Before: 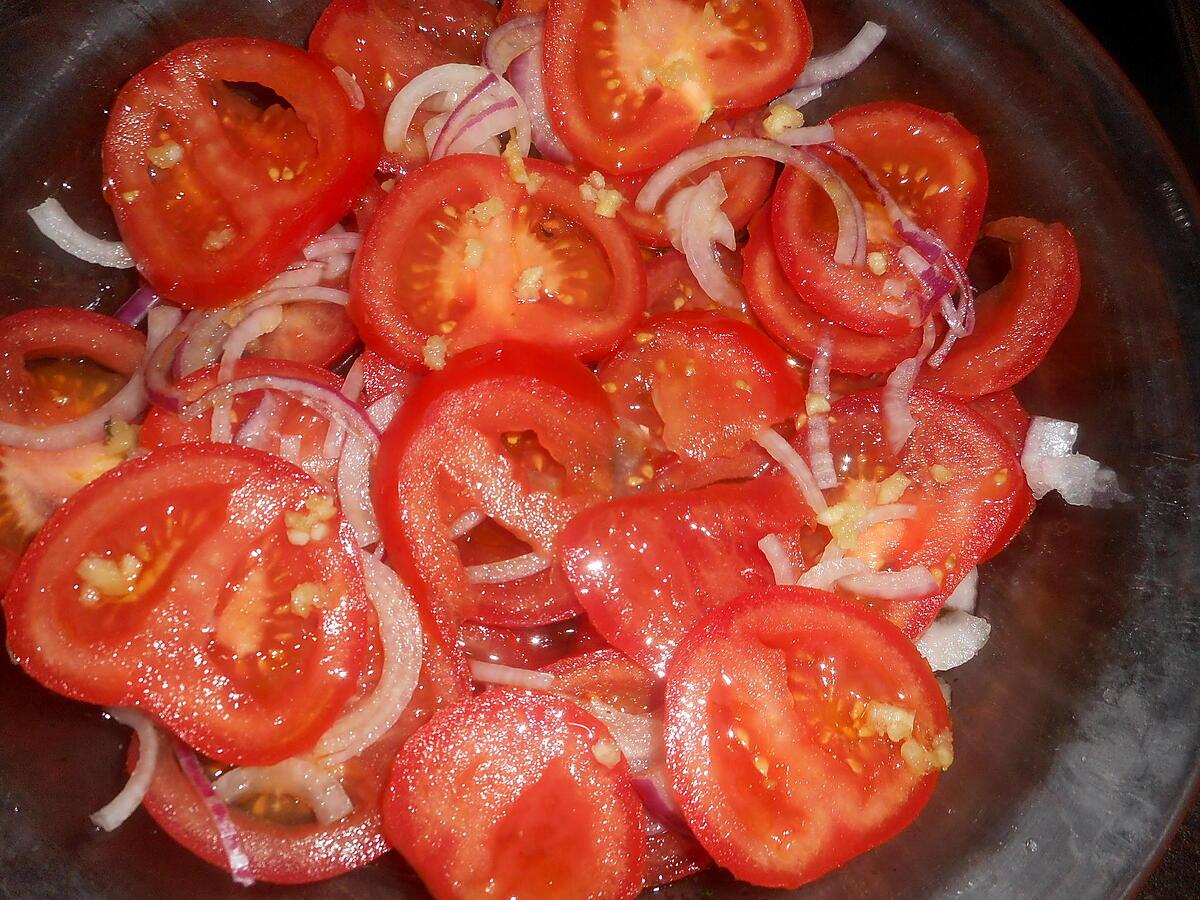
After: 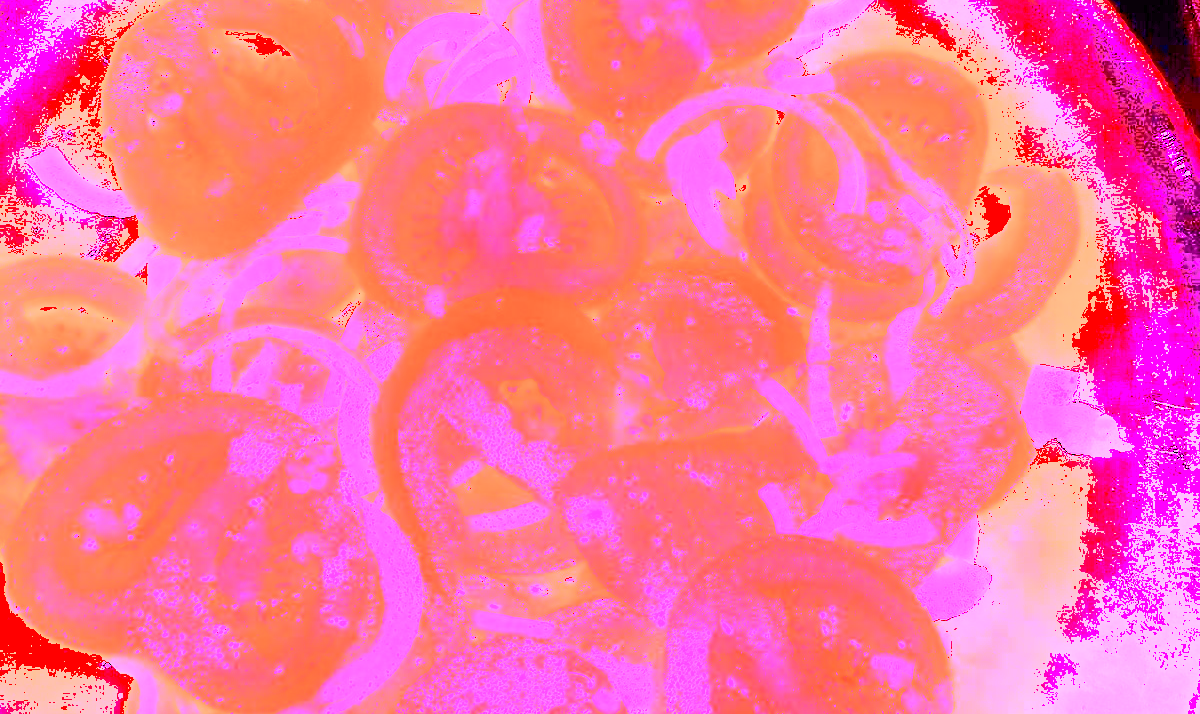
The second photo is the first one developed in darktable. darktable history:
sharpen: on, module defaults
crop and rotate: top 5.667%, bottom 14.937%
rgb curve: curves: ch0 [(0, 0) (0.078, 0.051) (0.929, 0.956) (1, 1)], compensate middle gray true
white balance: red 8, blue 8
contrast brightness saturation: contrast 0.93, brightness 0.2
shadows and highlights: on, module defaults
